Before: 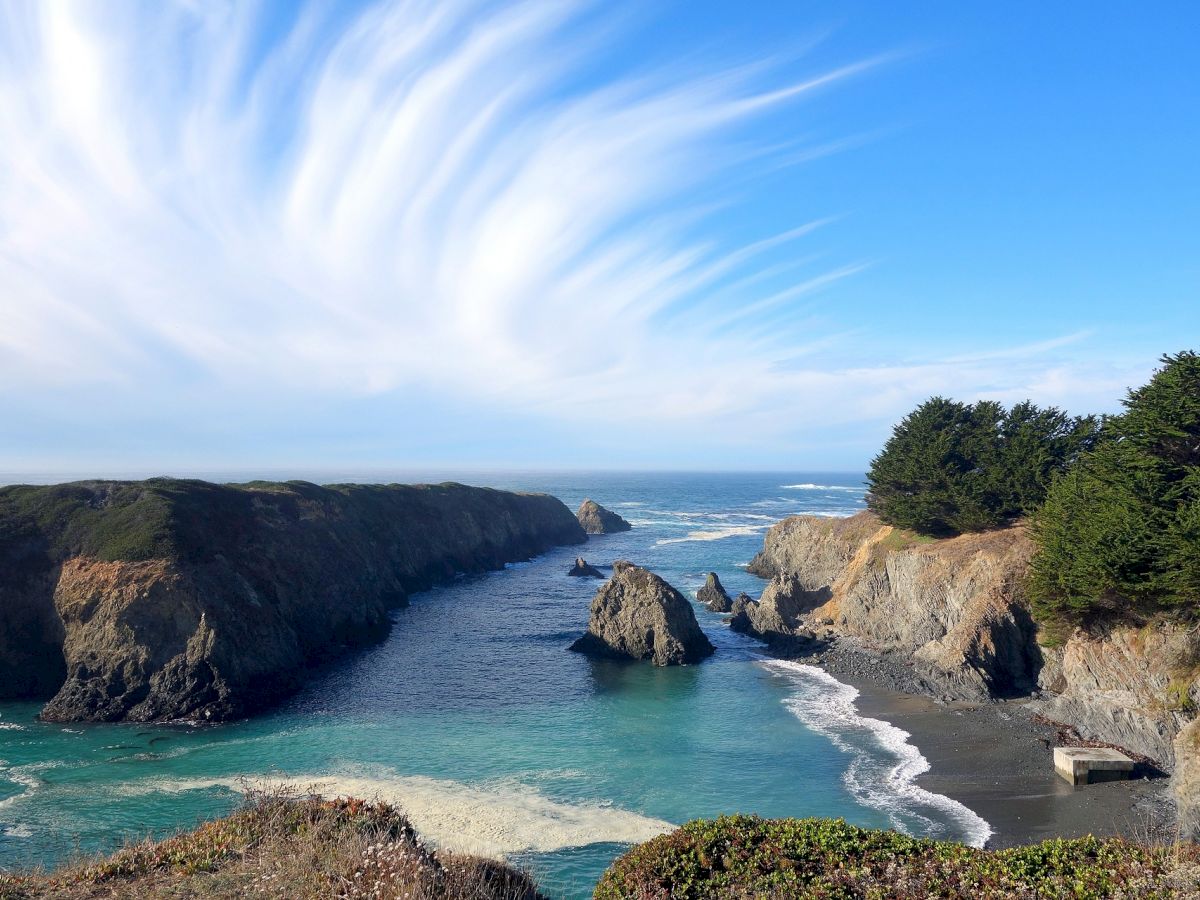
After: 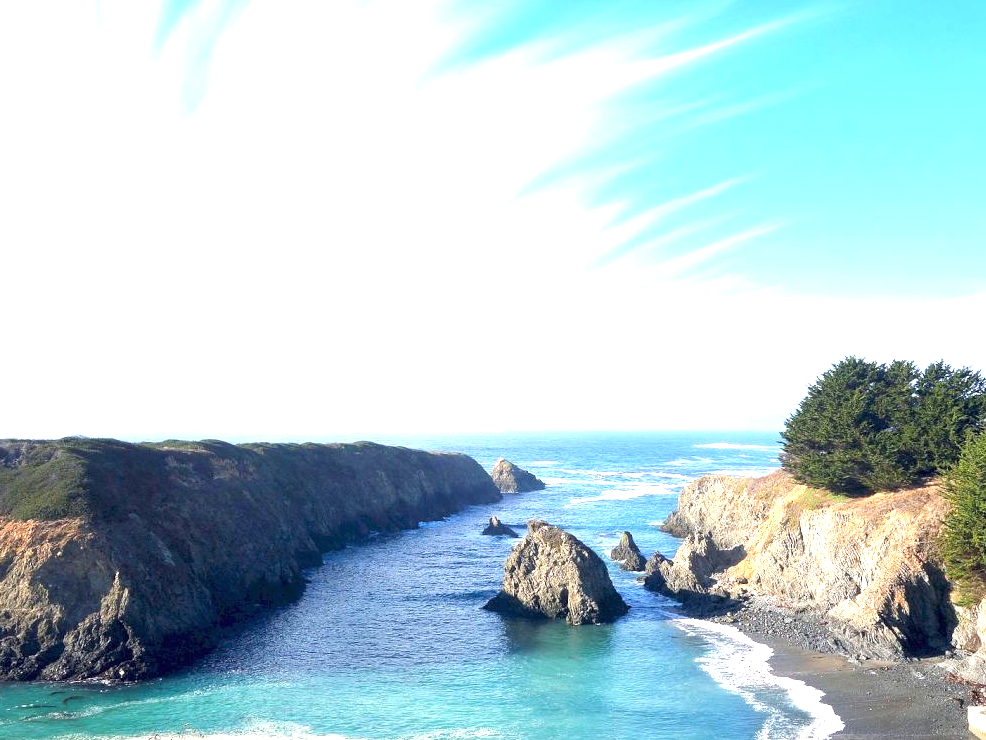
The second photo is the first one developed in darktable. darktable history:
tone equalizer: on, module defaults
exposure: black level correction 0, exposure 1.379 EV, compensate exposure bias true, compensate highlight preservation false
crop and rotate: left 7.196%, top 4.574%, right 10.605%, bottom 13.178%
